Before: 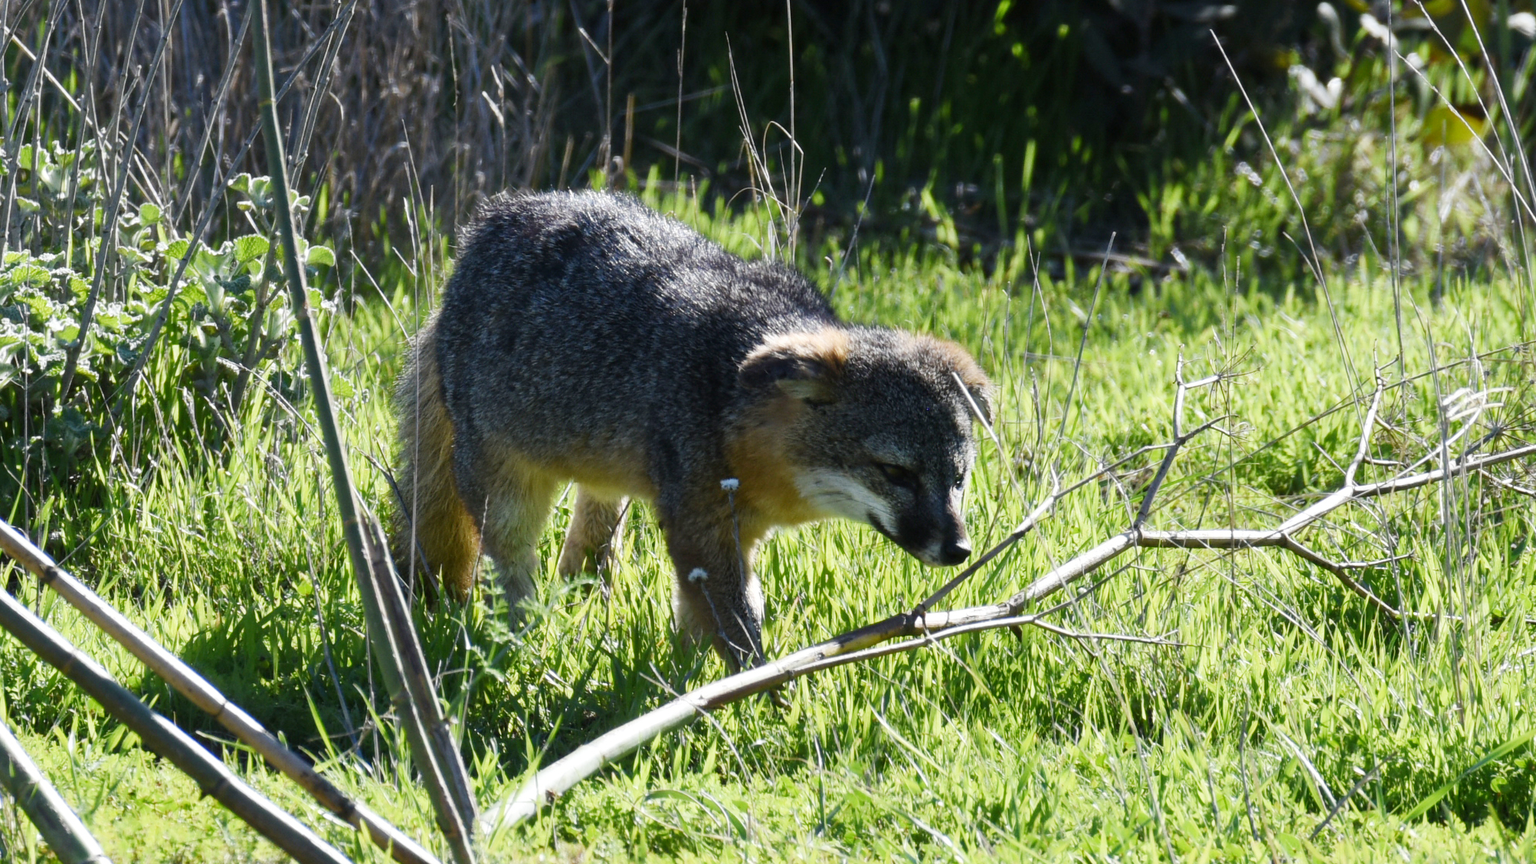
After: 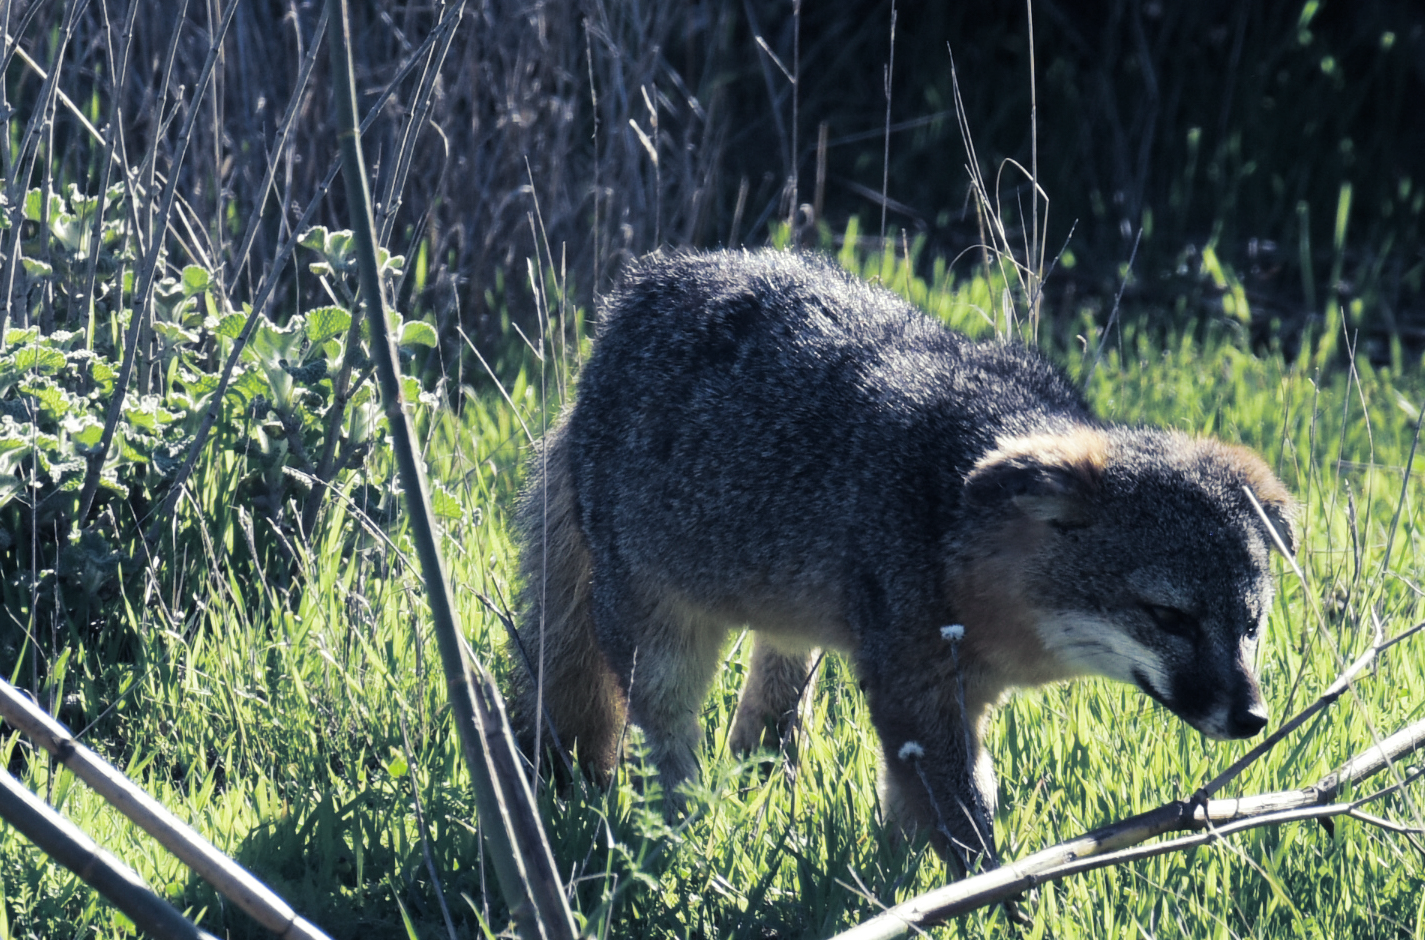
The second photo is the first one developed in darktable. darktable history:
split-toning: shadows › hue 230.4°
crop: right 28.885%, bottom 16.626%
